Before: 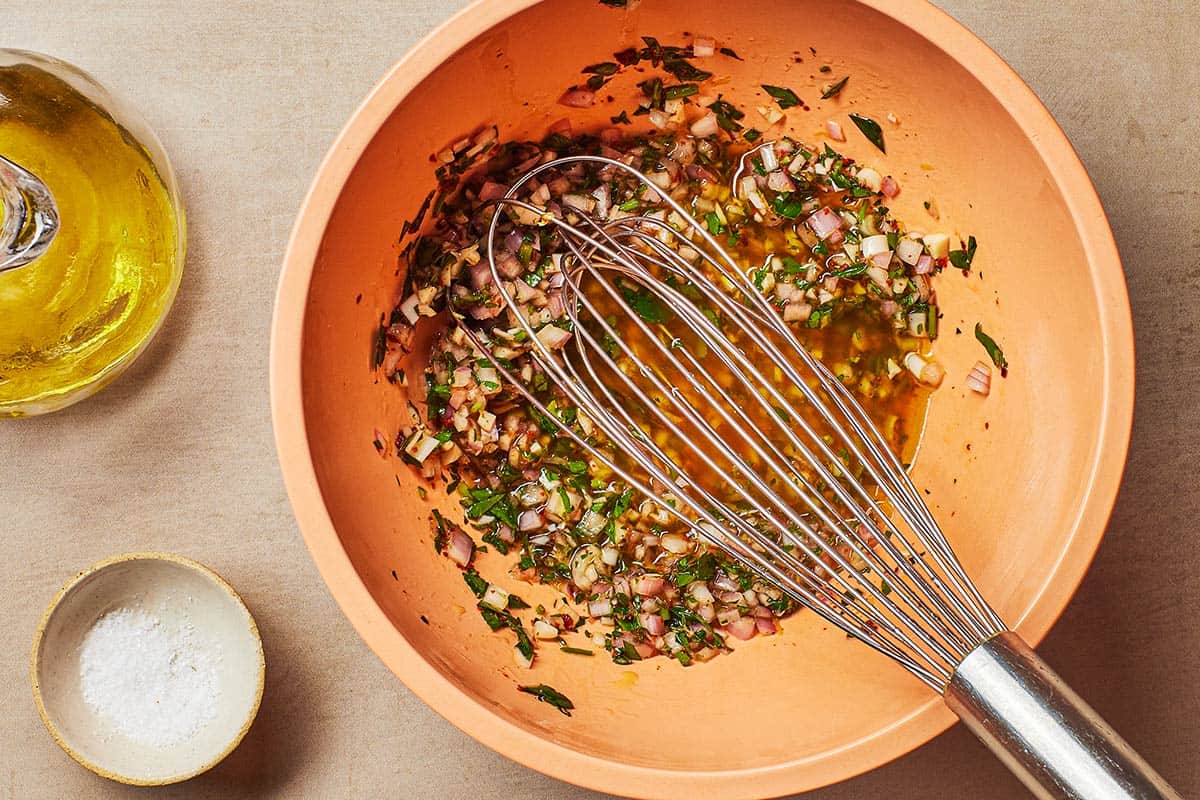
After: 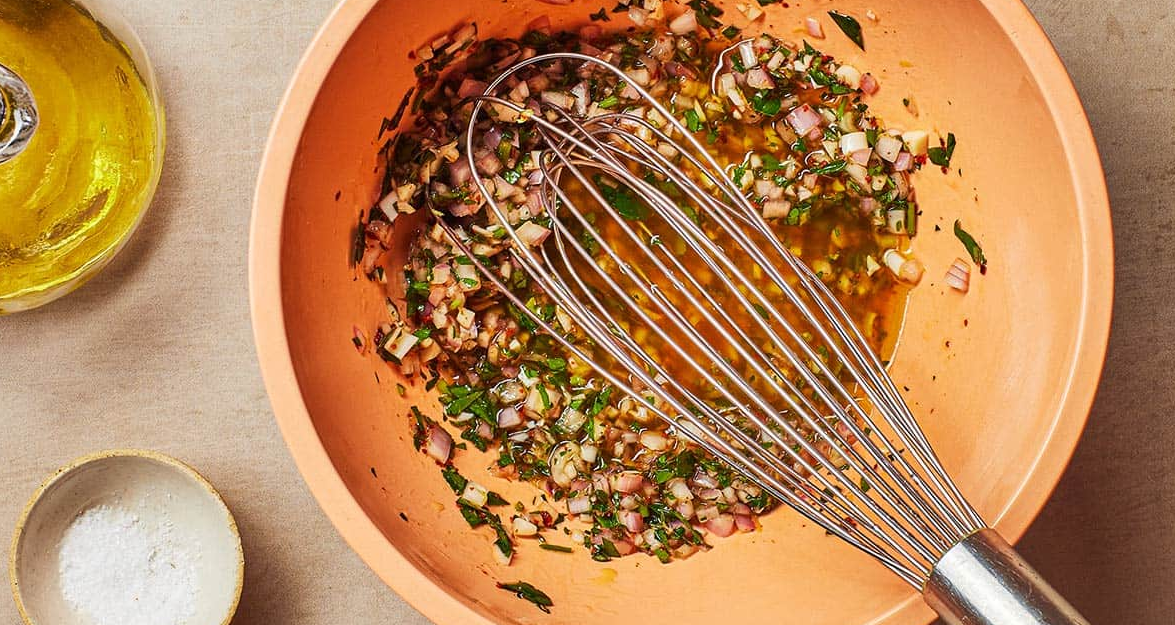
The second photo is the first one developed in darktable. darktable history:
crop and rotate: left 1.832%, top 12.923%, right 0.211%, bottom 8.914%
